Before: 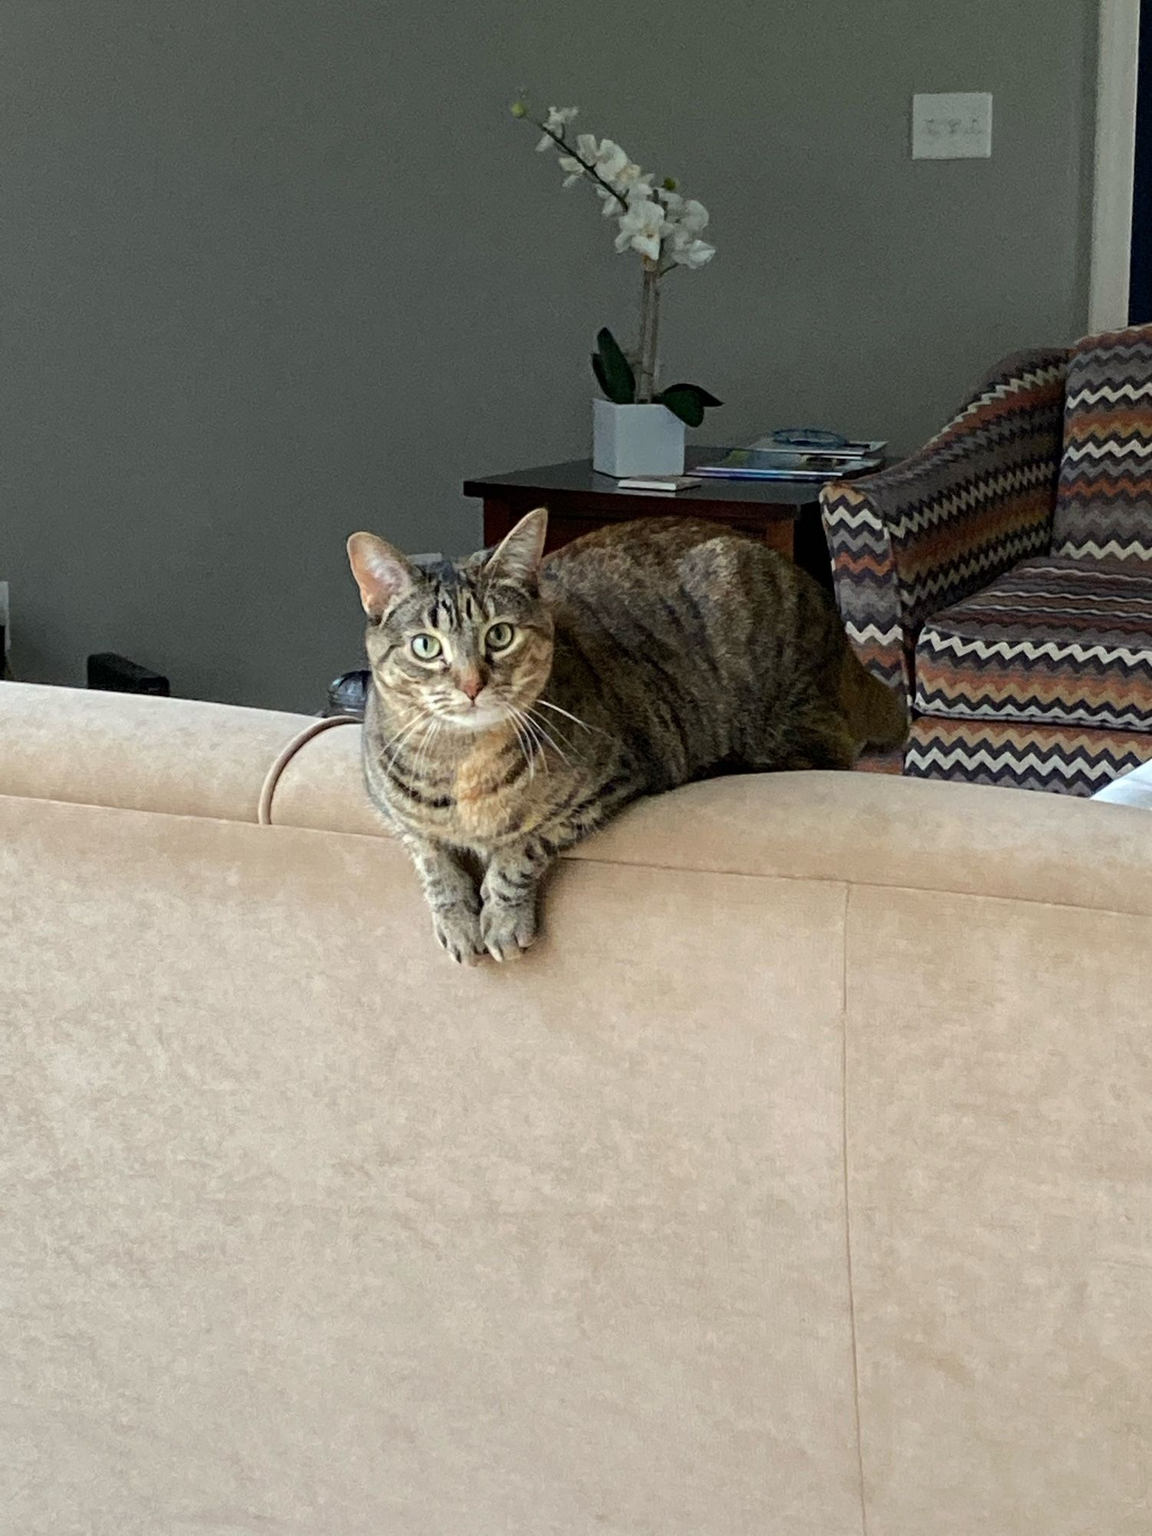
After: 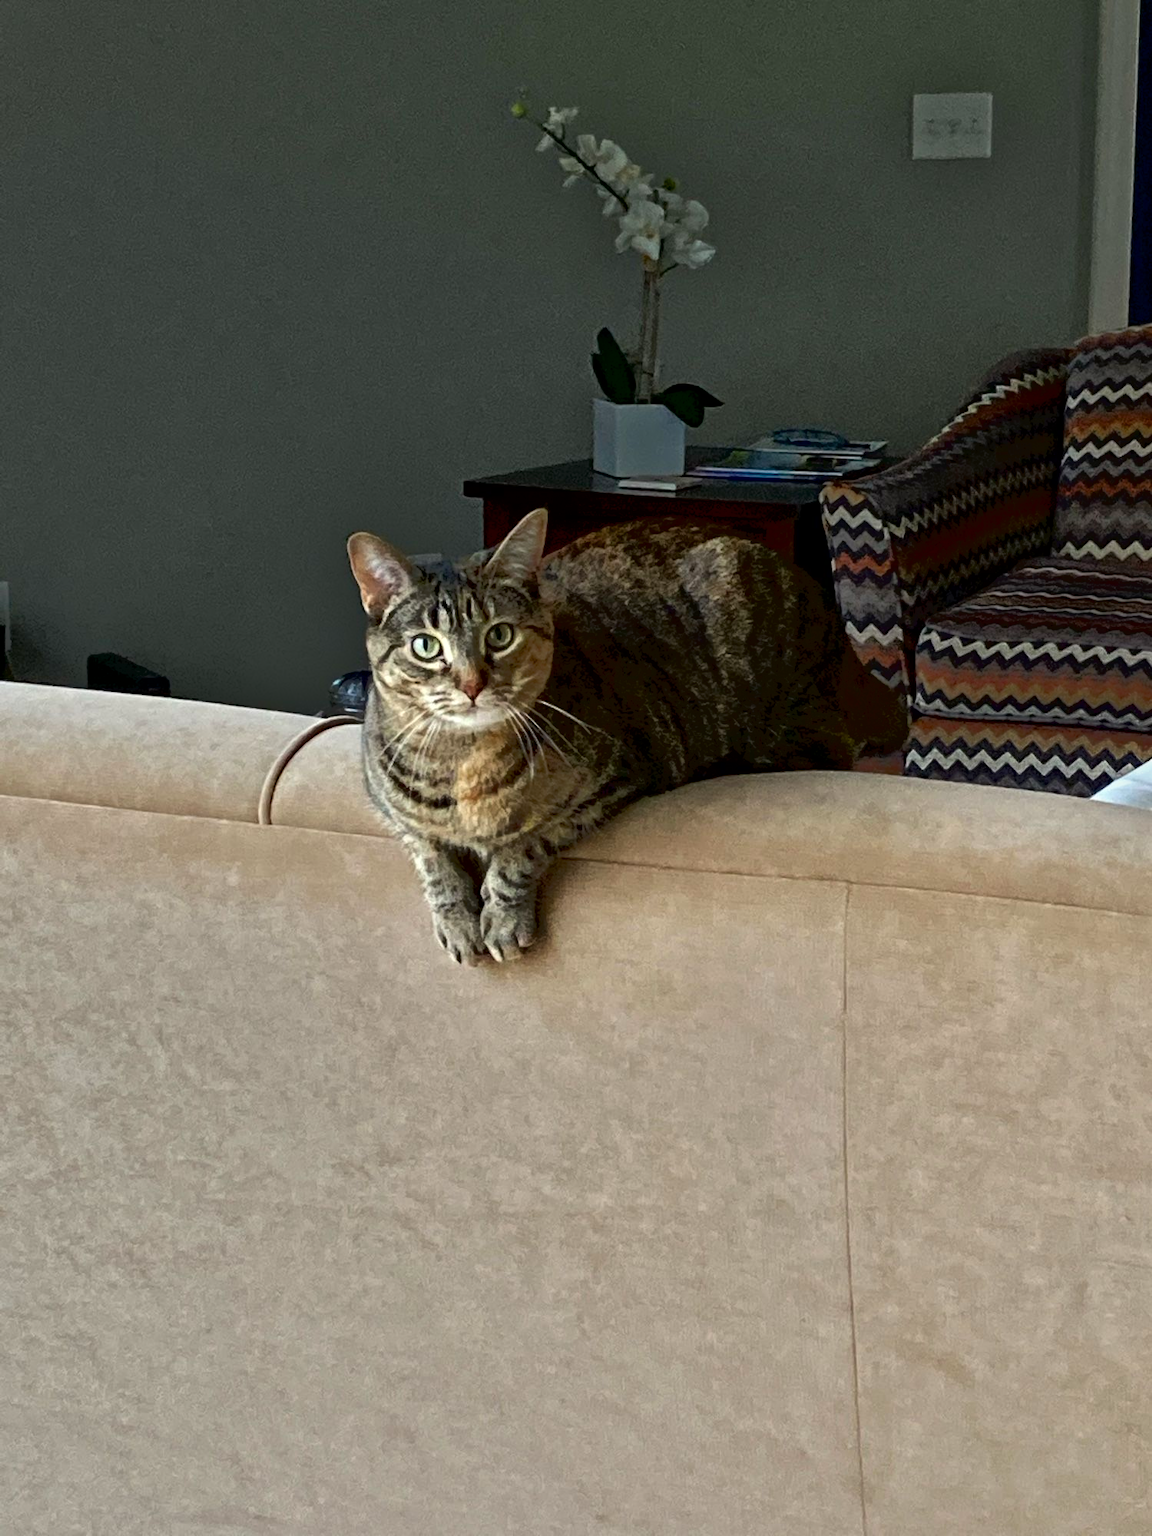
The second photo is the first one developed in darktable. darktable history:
tone equalizer: -7 EV -0.643 EV, -6 EV 0.995 EV, -5 EV -0.483 EV, -4 EV 0.421 EV, -3 EV 0.408 EV, -2 EV 0.137 EV, -1 EV -0.155 EV, +0 EV -0.366 EV
contrast brightness saturation: contrast 0.101, brightness -0.262, saturation 0.144
